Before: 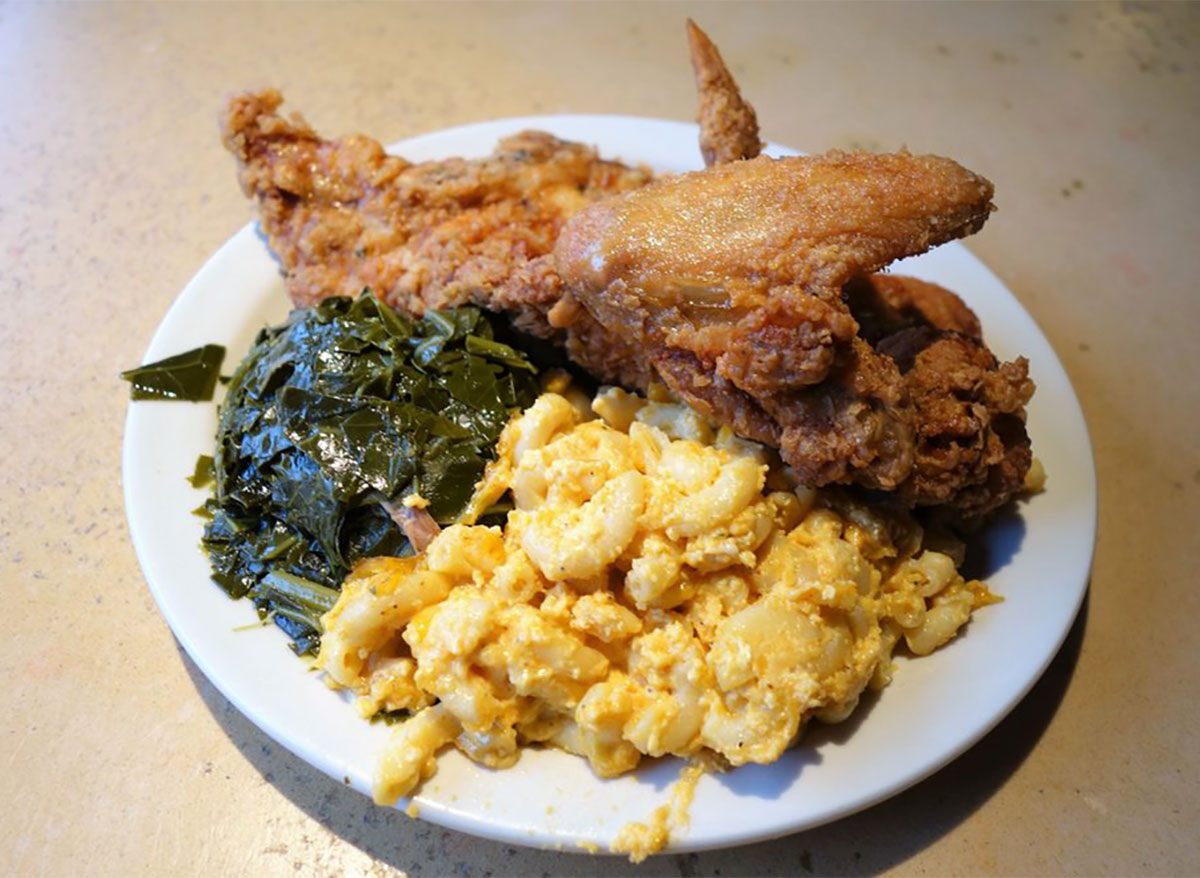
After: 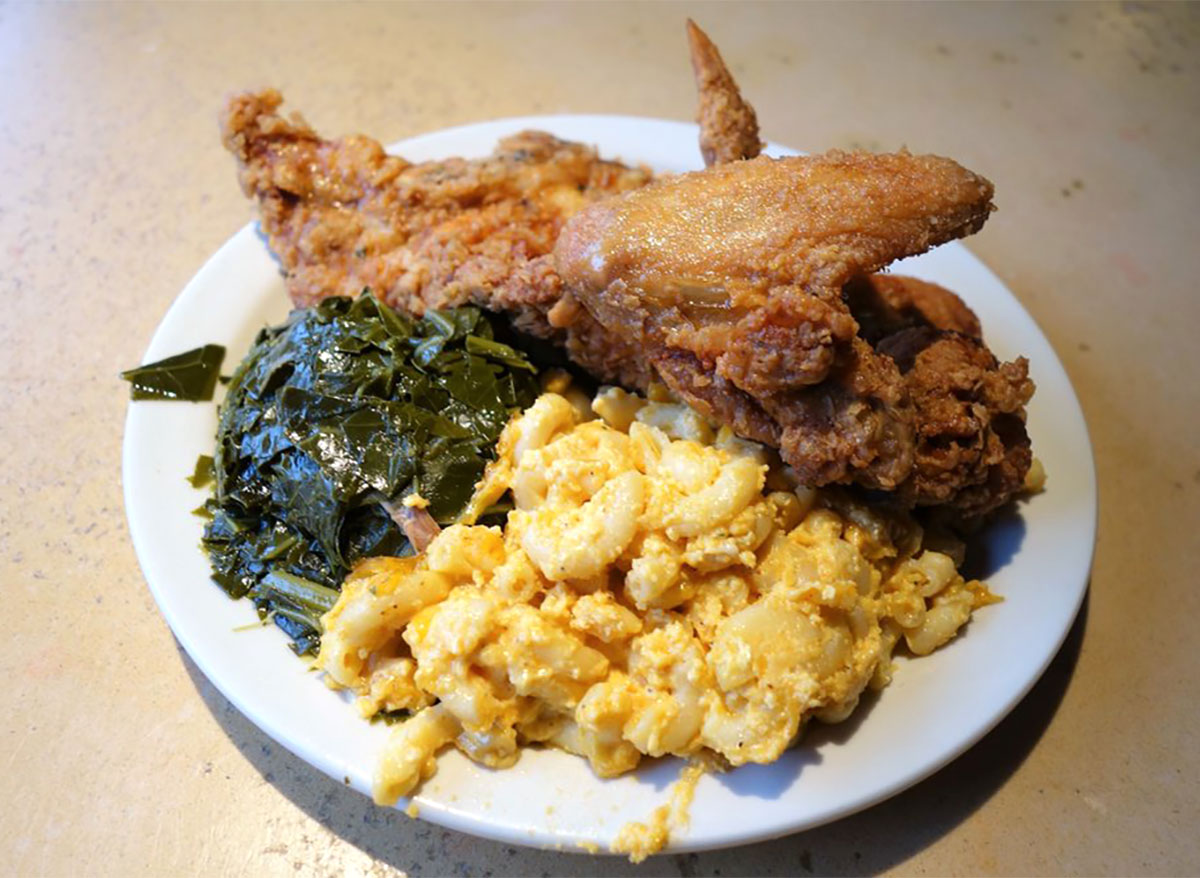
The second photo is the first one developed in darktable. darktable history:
shadows and highlights: shadows -9.9, white point adjustment 1.57, highlights 9.01
